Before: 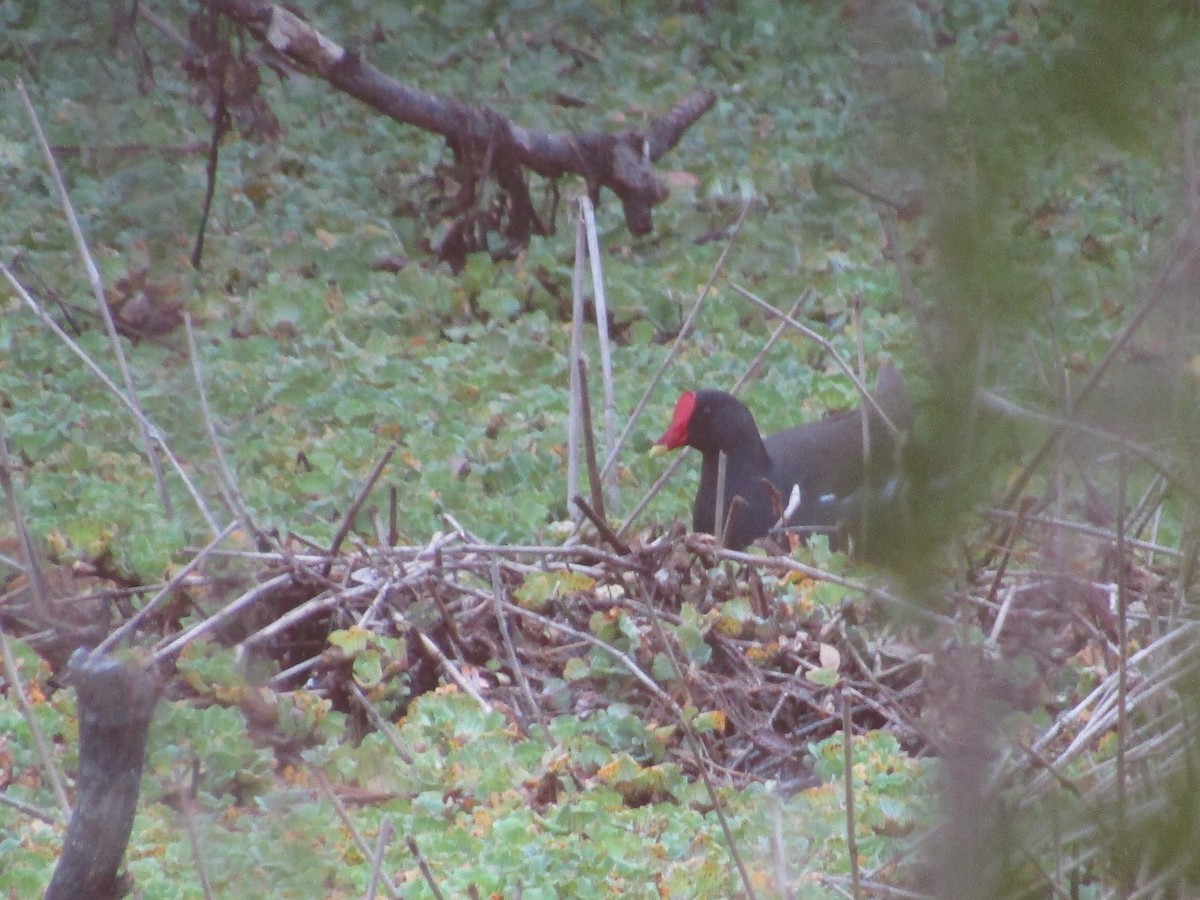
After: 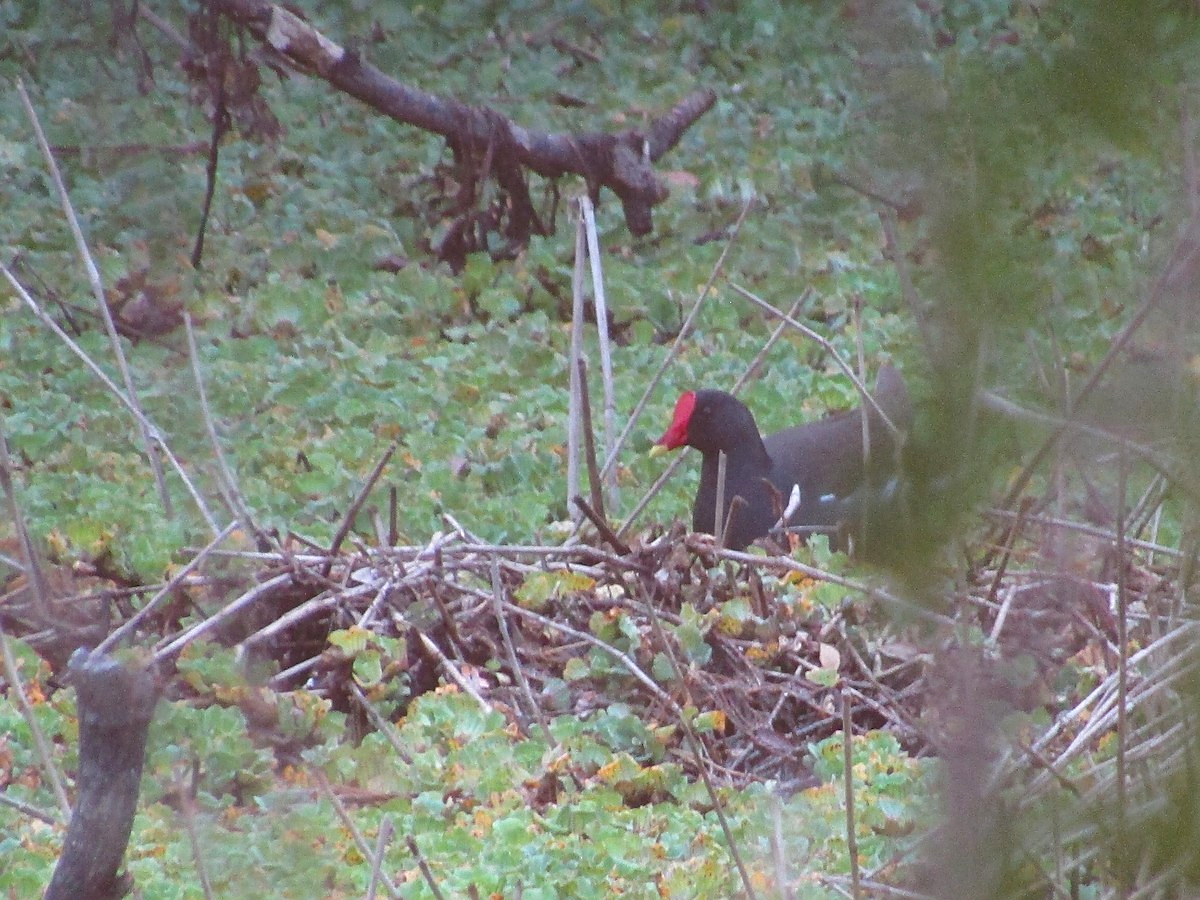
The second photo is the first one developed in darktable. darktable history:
sharpen: on, module defaults
color balance rgb: perceptual saturation grading › global saturation 19.973%, contrast 5.571%
